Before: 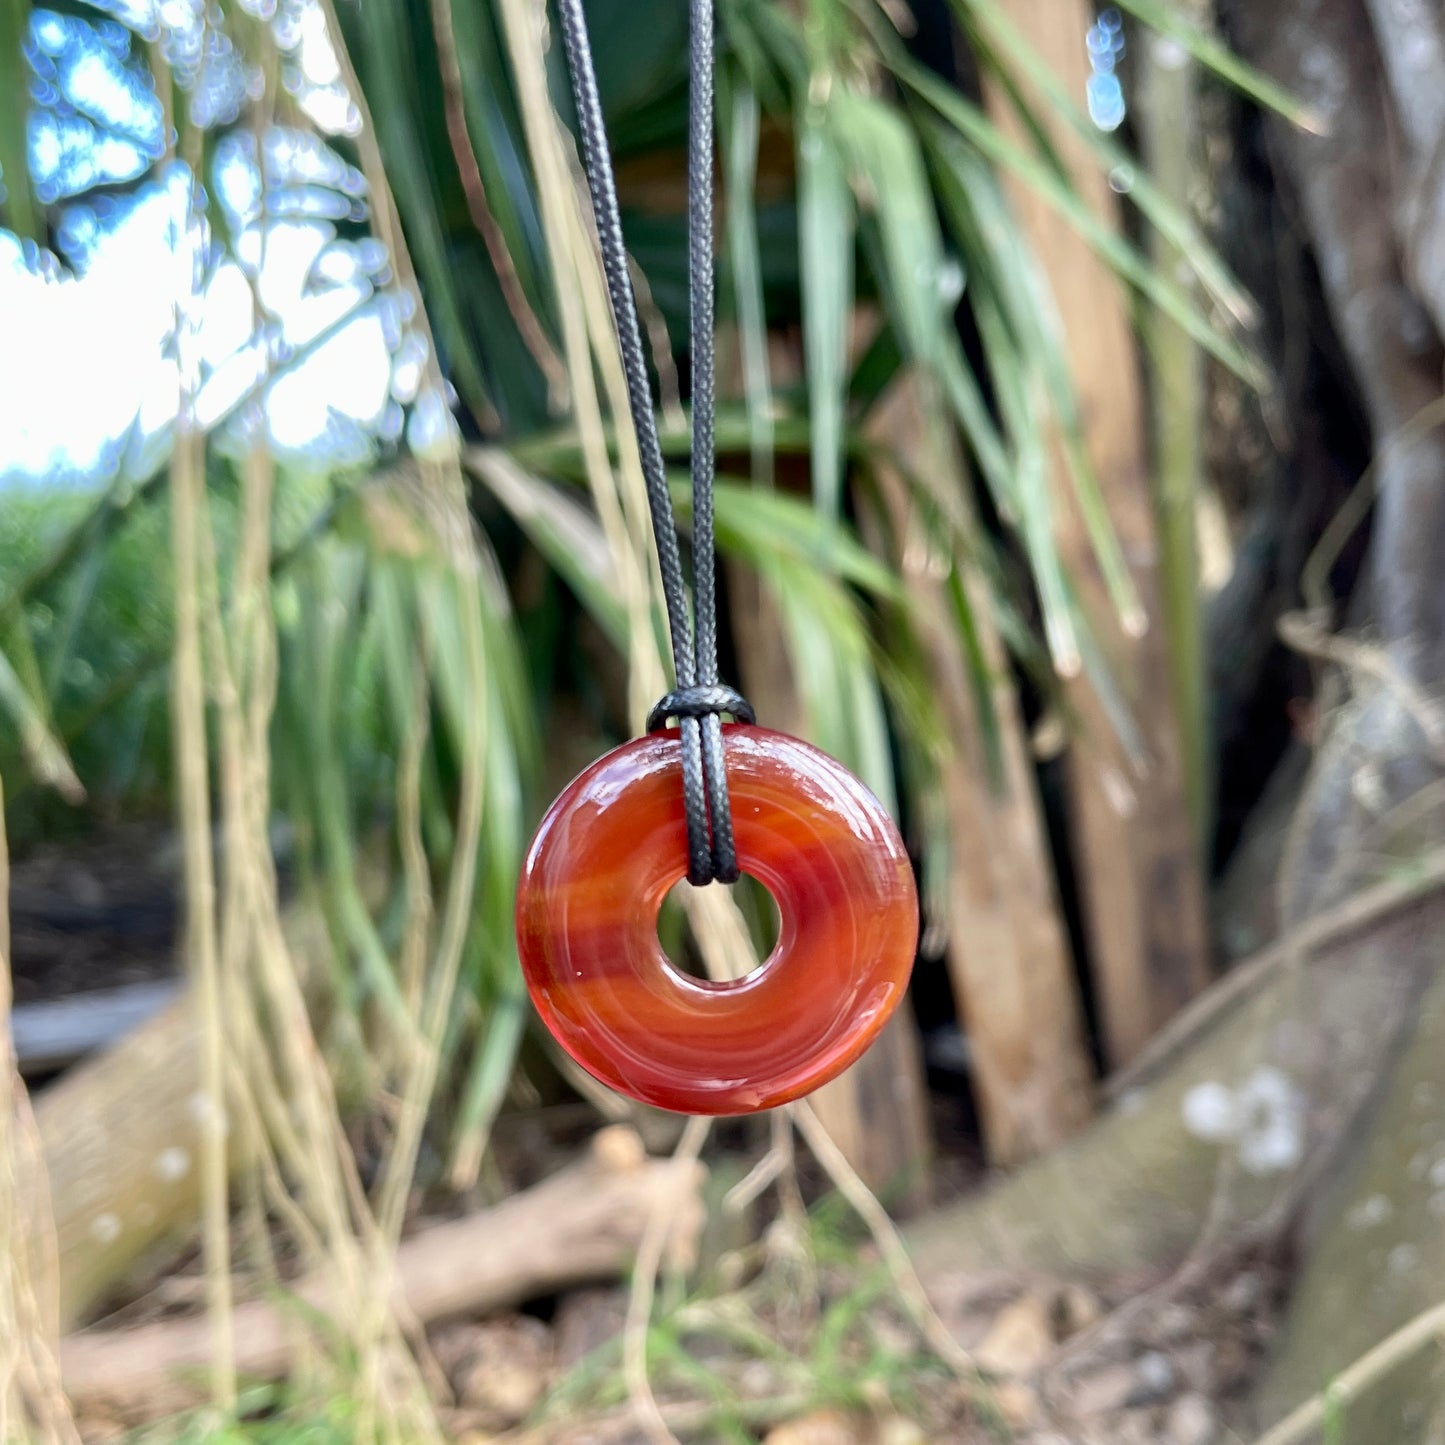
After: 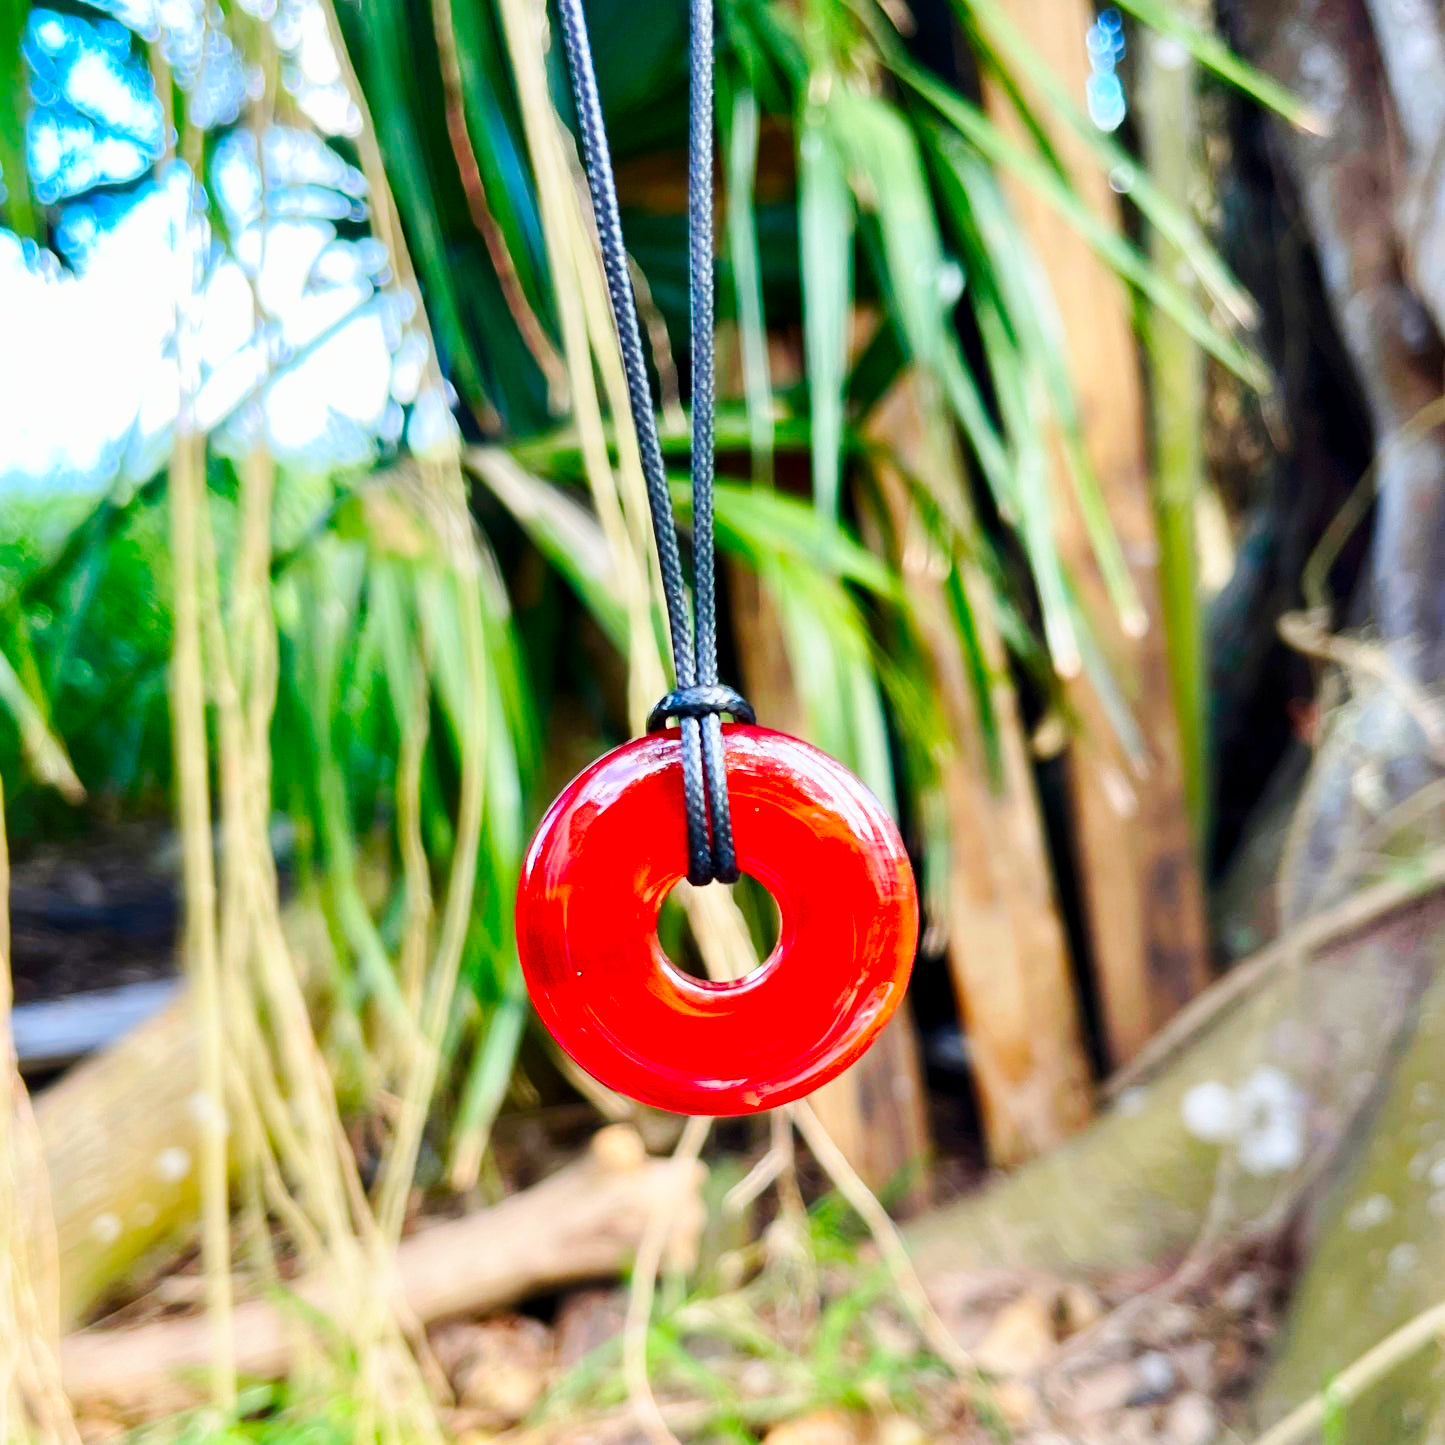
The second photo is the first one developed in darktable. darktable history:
base curve: curves: ch0 [(0, 0) (0.032, 0.025) (0.121, 0.166) (0.206, 0.329) (0.605, 0.79) (1, 1)], preserve colors none
color correction: saturation 1.8
